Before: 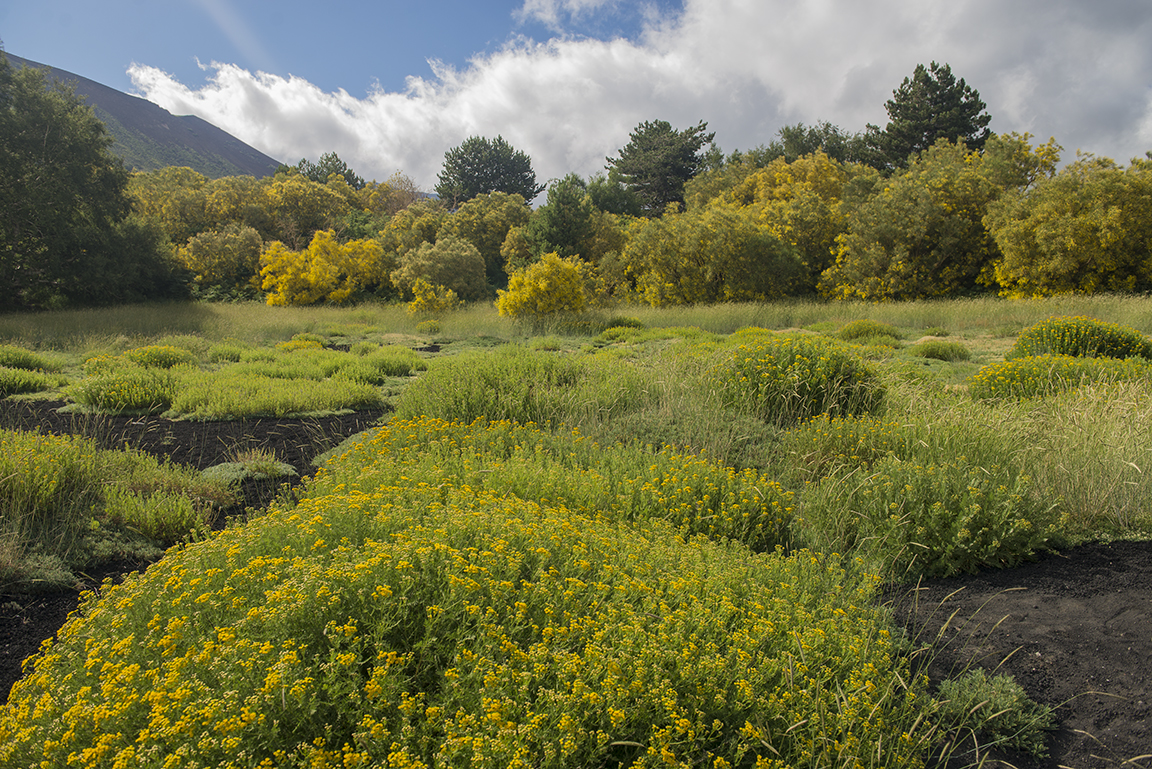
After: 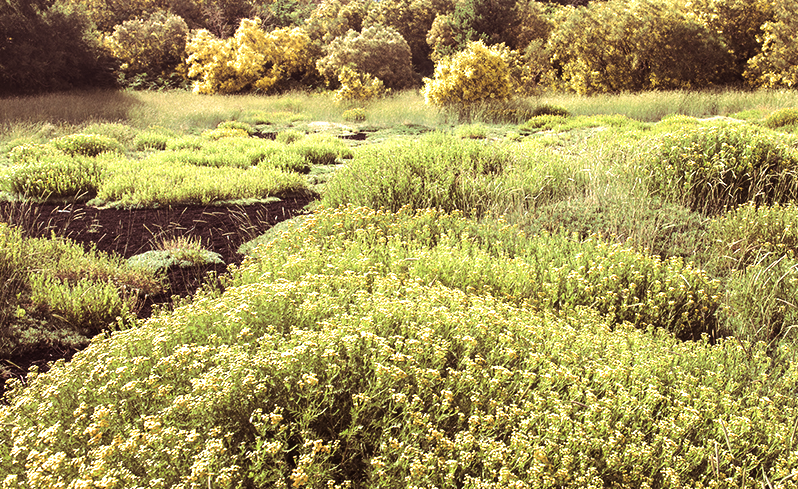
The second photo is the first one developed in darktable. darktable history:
split-toning: shadows › hue 360°
exposure: black level correction 0, exposure 0.9 EV, compensate highlight preservation false
crop: left 6.488%, top 27.668%, right 24.183%, bottom 8.656%
color balance rgb: shadows lift › chroma 2%, shadows lift › hue 135.47°, highlights gain › chroma 2%, highlights gain › hue 291.01°, global offset › luminance 0.5%, perceptual saturation grading › global saturation -10.8%, perceptual saturation grading › highlights -26.83%, perceptual saturation grading › shadows 21.25%, perceptual brilliance grading › highlights 17.77%, perceptual brilliance grading › mid-tones 31.71%, perceptual brilliance grading › shadows -31.01%, global vibrance 24.91%
